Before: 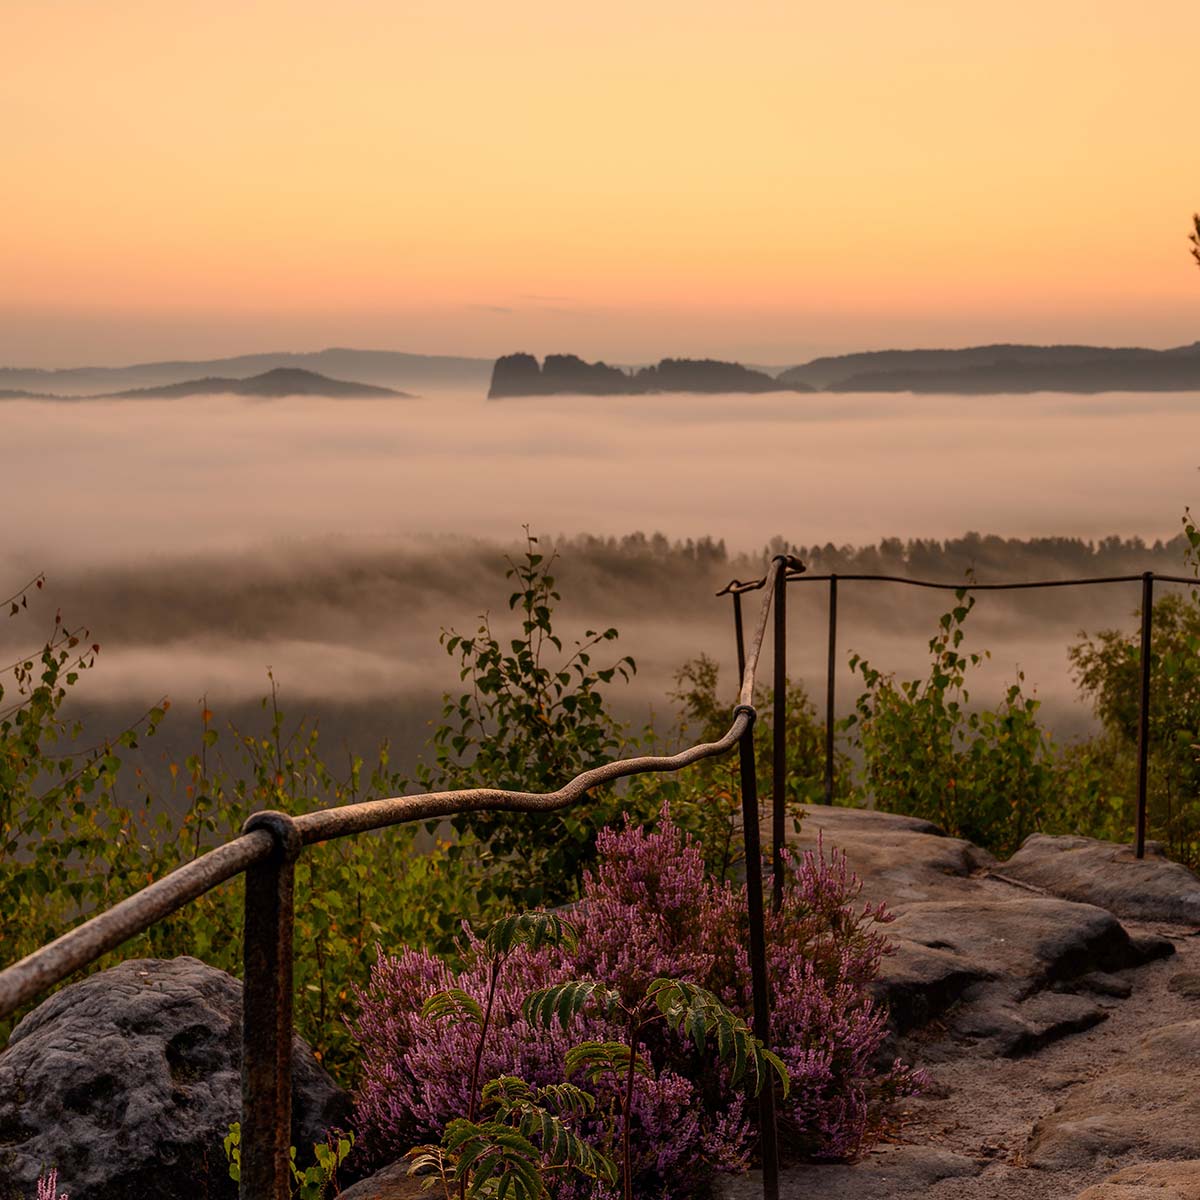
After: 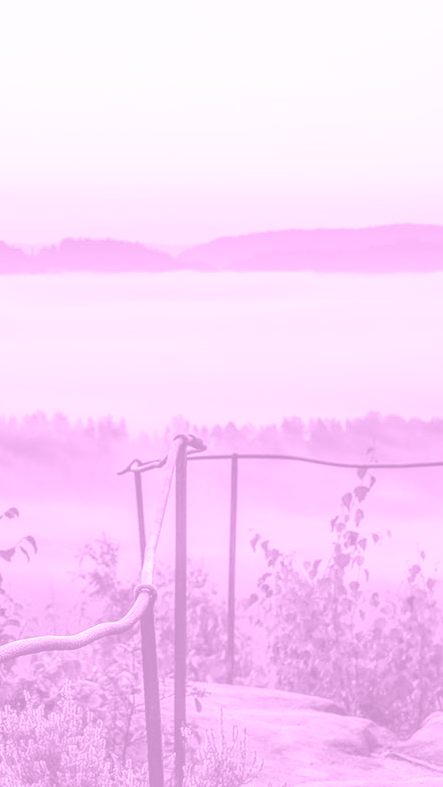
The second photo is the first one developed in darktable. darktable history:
crop and rotate: left 49.936%, top 10.094%, right 13.136%, bottom 24.256%
exposure: black level correction 0, exposure 1.35 EV, compensate exposure bias true, compensate highlight preservation false
local contrast: on, module defaults
colorize: hue 331.2°, saturation 75%, source mix 30.28%, lightness 70.52%, version 1
